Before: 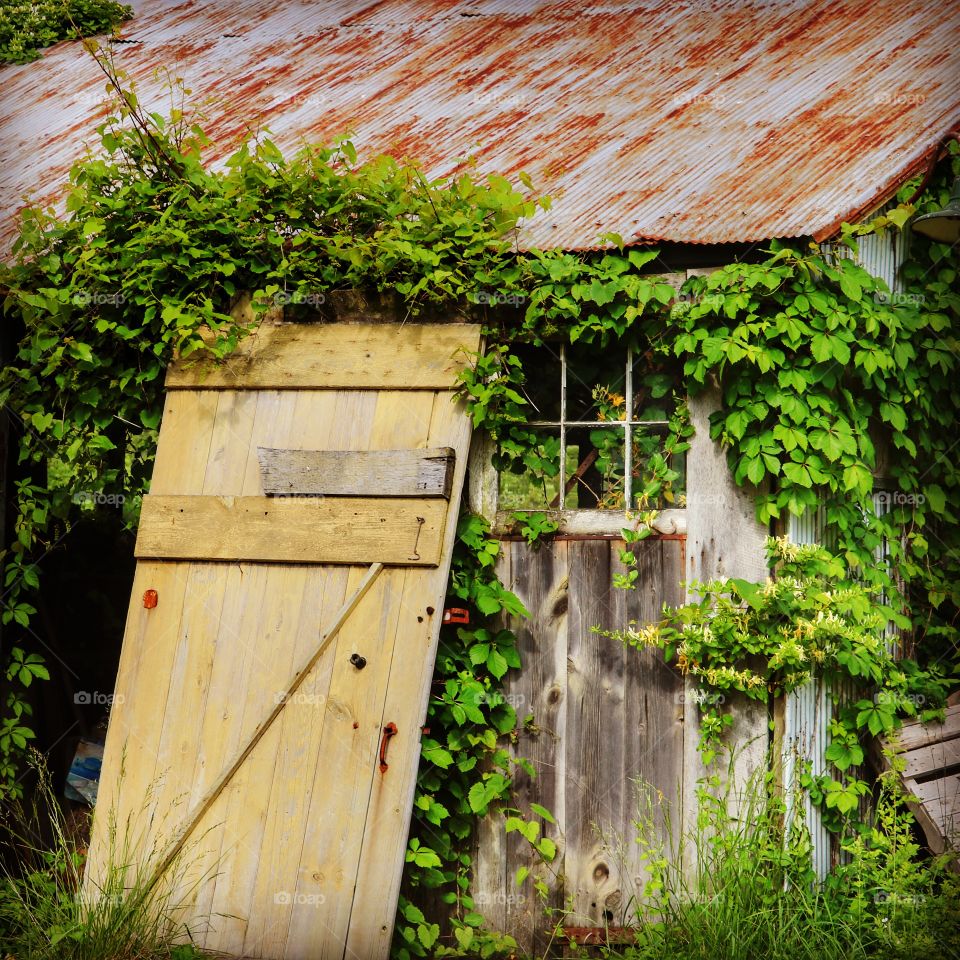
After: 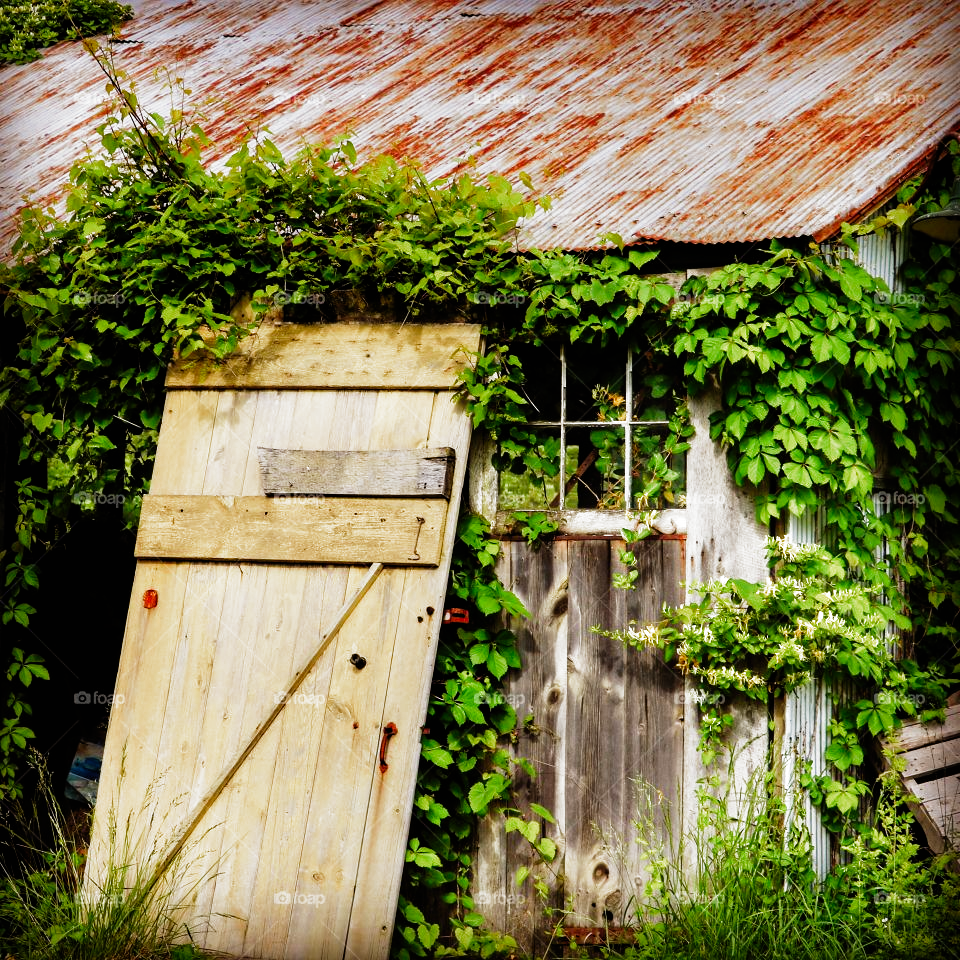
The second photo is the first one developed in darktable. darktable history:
filmic rgb: black relative exposure -8 EV, white relative exposure 2.36 EV, hardness 6.6, preserve chrominance no, color science v5 (2021), iterations of high-quality reconstruction 0
